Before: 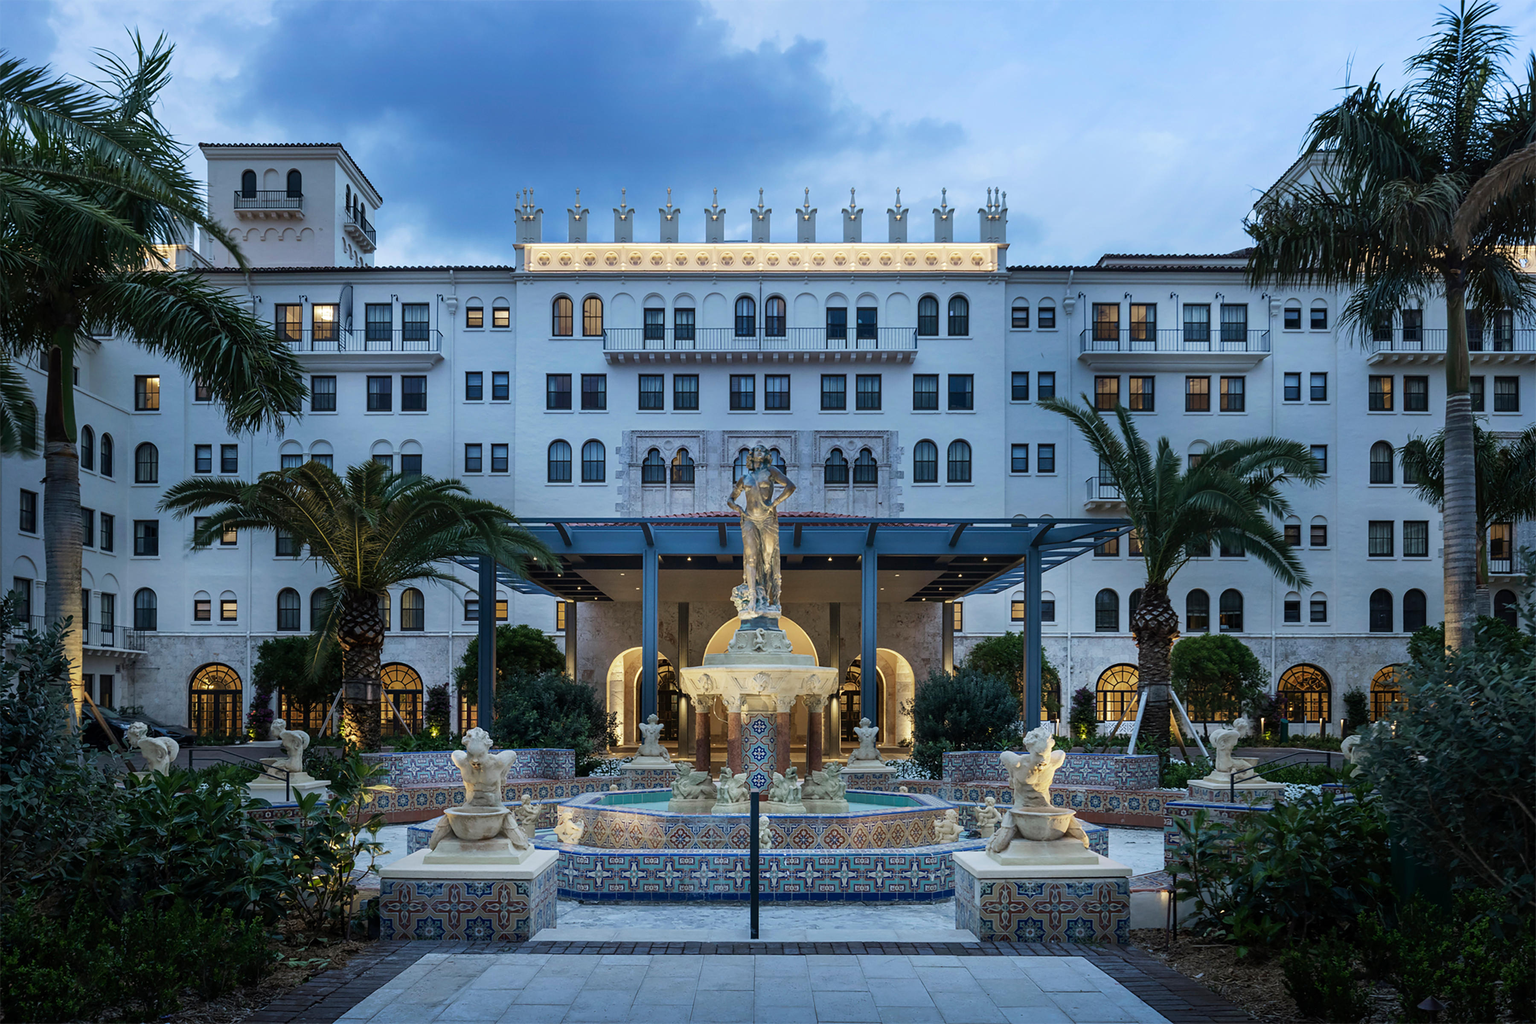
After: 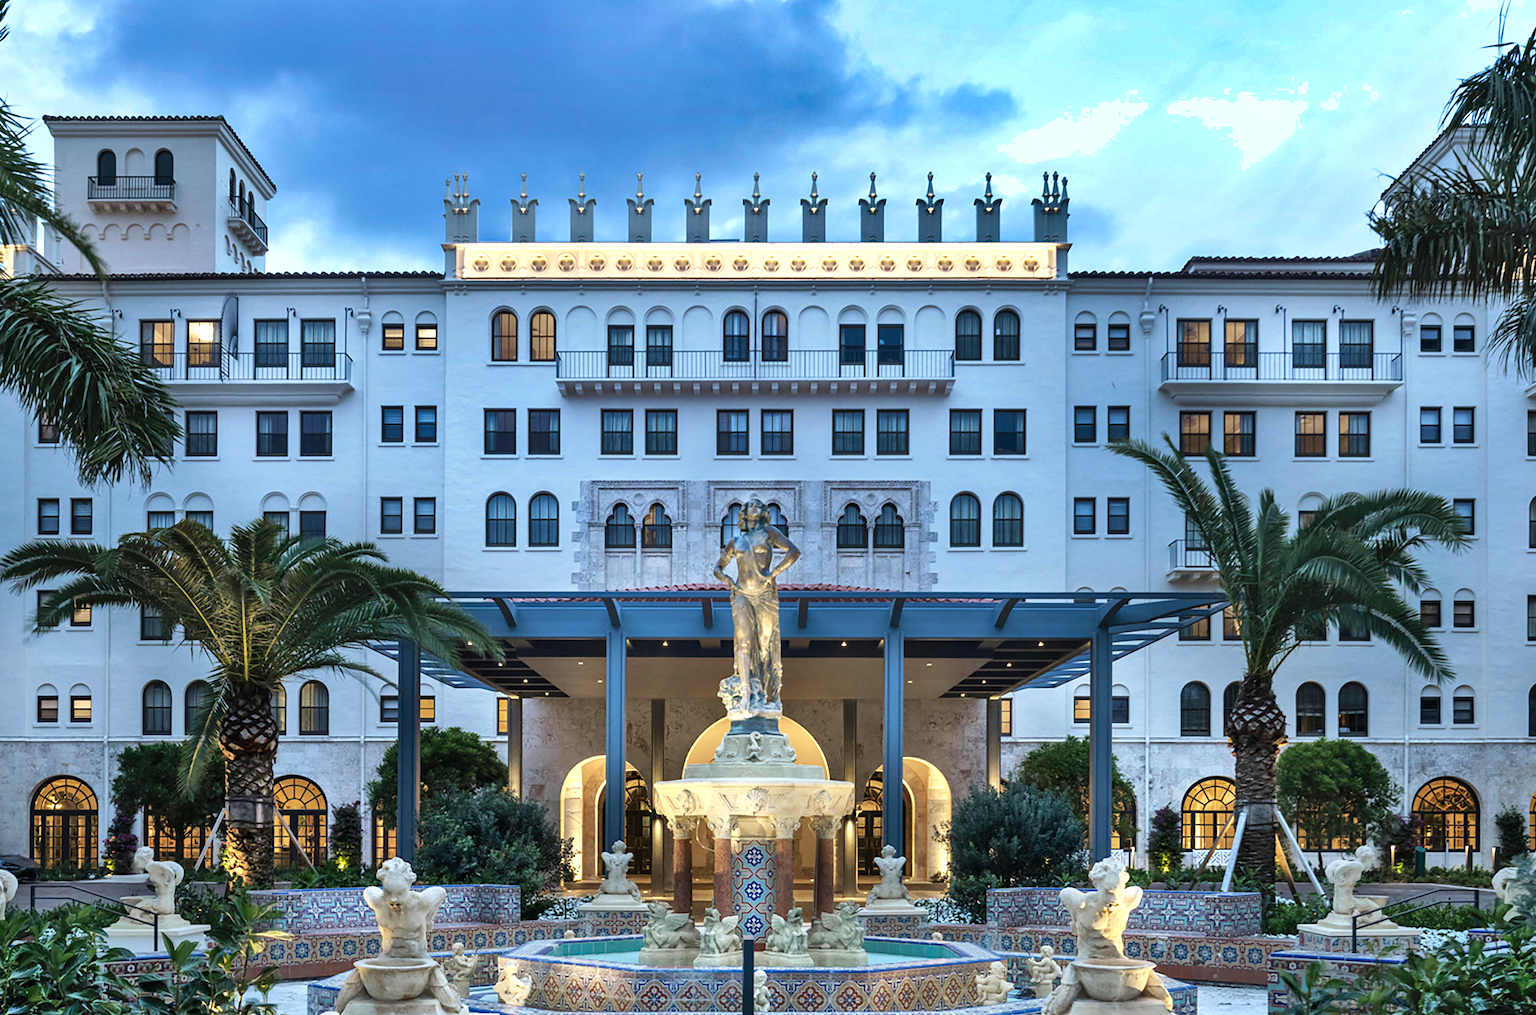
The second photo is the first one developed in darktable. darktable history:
shadows and highlights: shadows 75, highlights -60.85, soften with gaussian
crop and rotate: left 10.77%, top 5.1%, right 10.41%, bottom 16.76%
exposure: exposure 0.657 EV, compensate highlight preservation false
